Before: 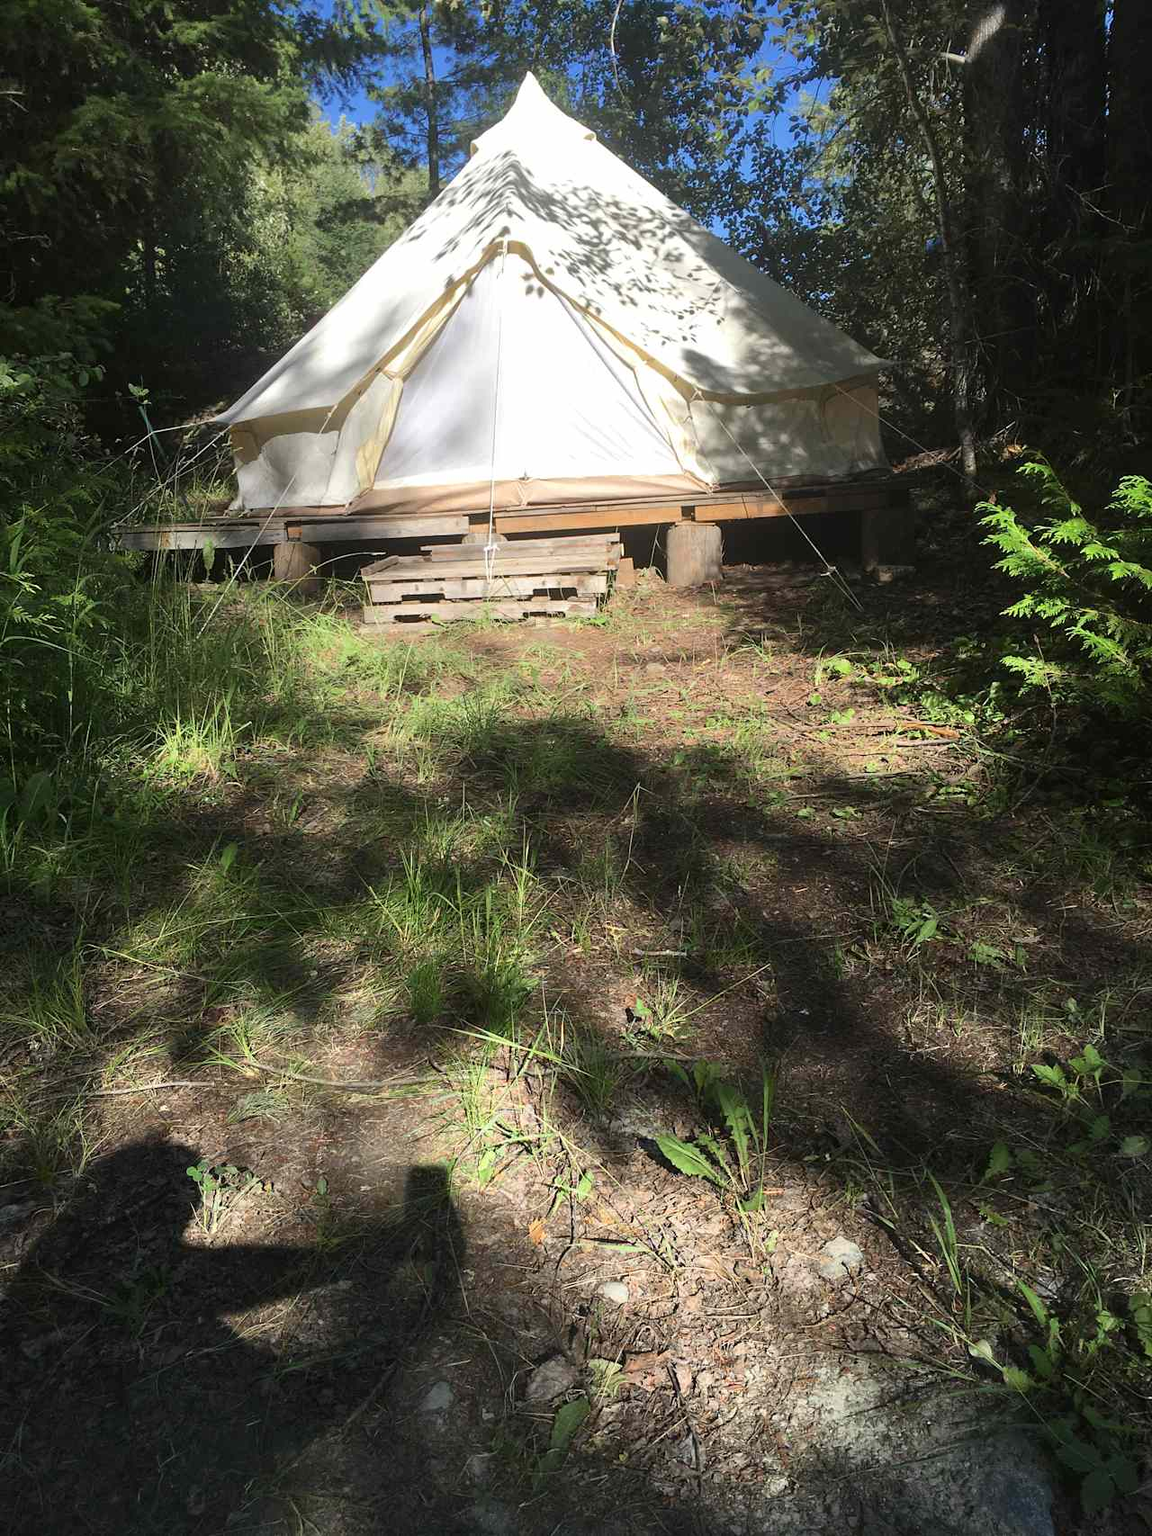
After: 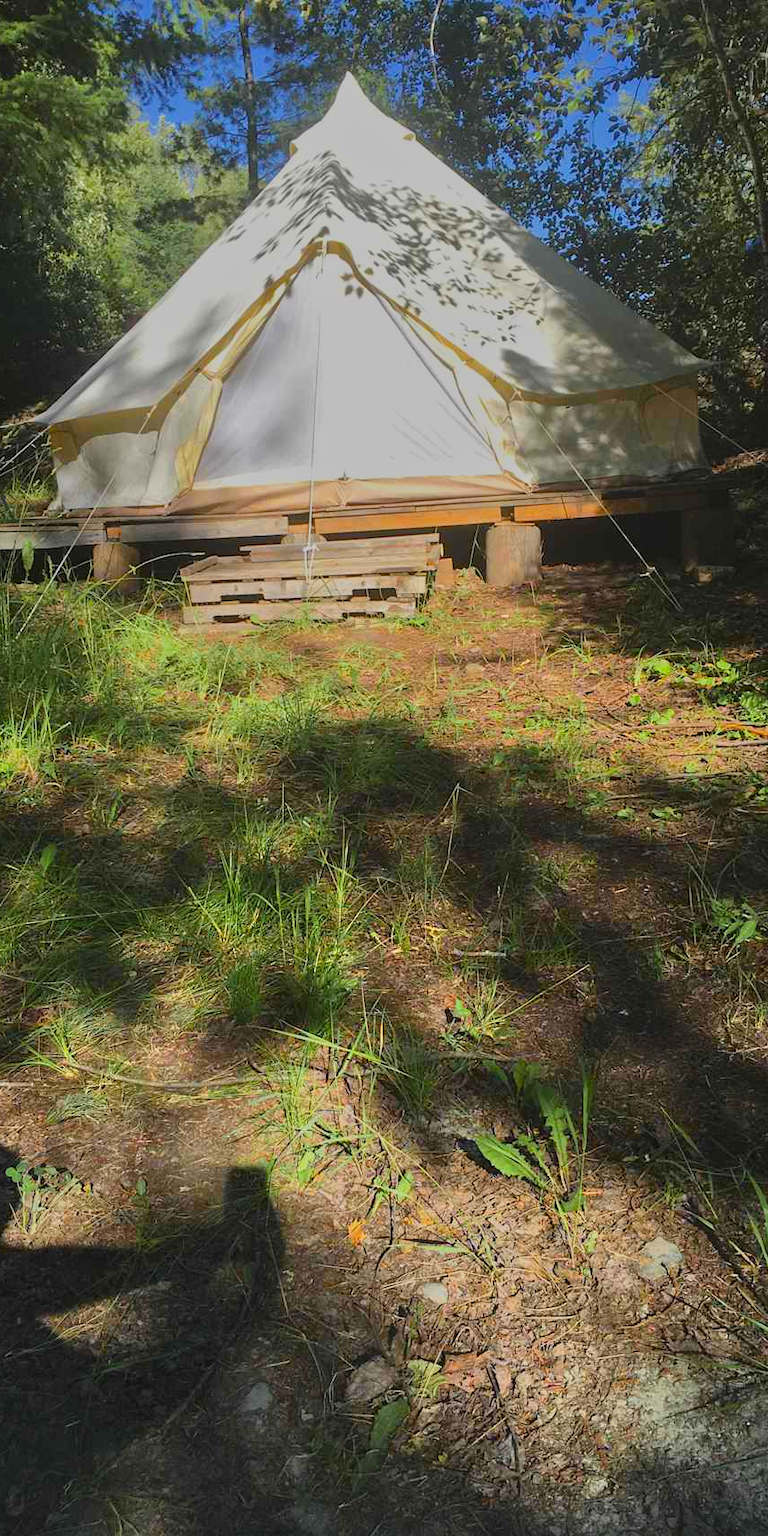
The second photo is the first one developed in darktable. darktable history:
crop and rotate: left 15.754%, right 17.579%
exposure: black level correction -0.003, exposure 0.04 EV, compensate highlight preservation false
color balance rgb: perceptual saturation grading › global saturation 10%, global vibrance 10%
color zones: curves: ch0 [(0.224, 0.526) (0.75, 0.5)]; ch1 [(0.055, 0.526) (0.224, 0.761) (0.377, 0.526) (0.75, 0.5)]
tone equalizer: -8 EV -0.002 EV, -7 EV 0.005 EV, -6 EV -0.008 EV, -5 EV 0.007 EV, -4 EV -0.042 EV, -3 EV -0.233 EV, -2 EV -0.662 EV, -1 EV -0.983 EV, +0 EV -0.969 EV, smoothing diameter 2%, edges refinement/feathering 20, mask exposure compensation -1.57 EV, filter diffusion 5
